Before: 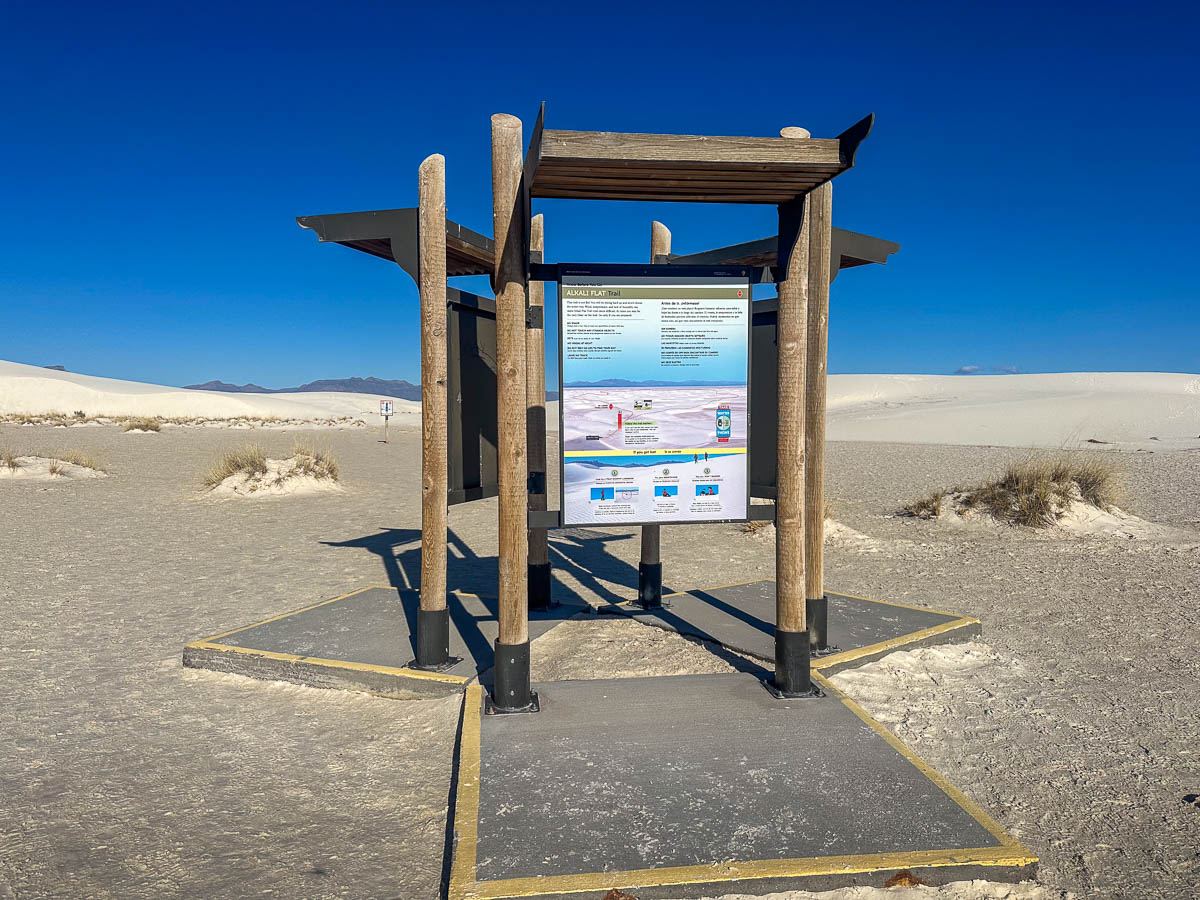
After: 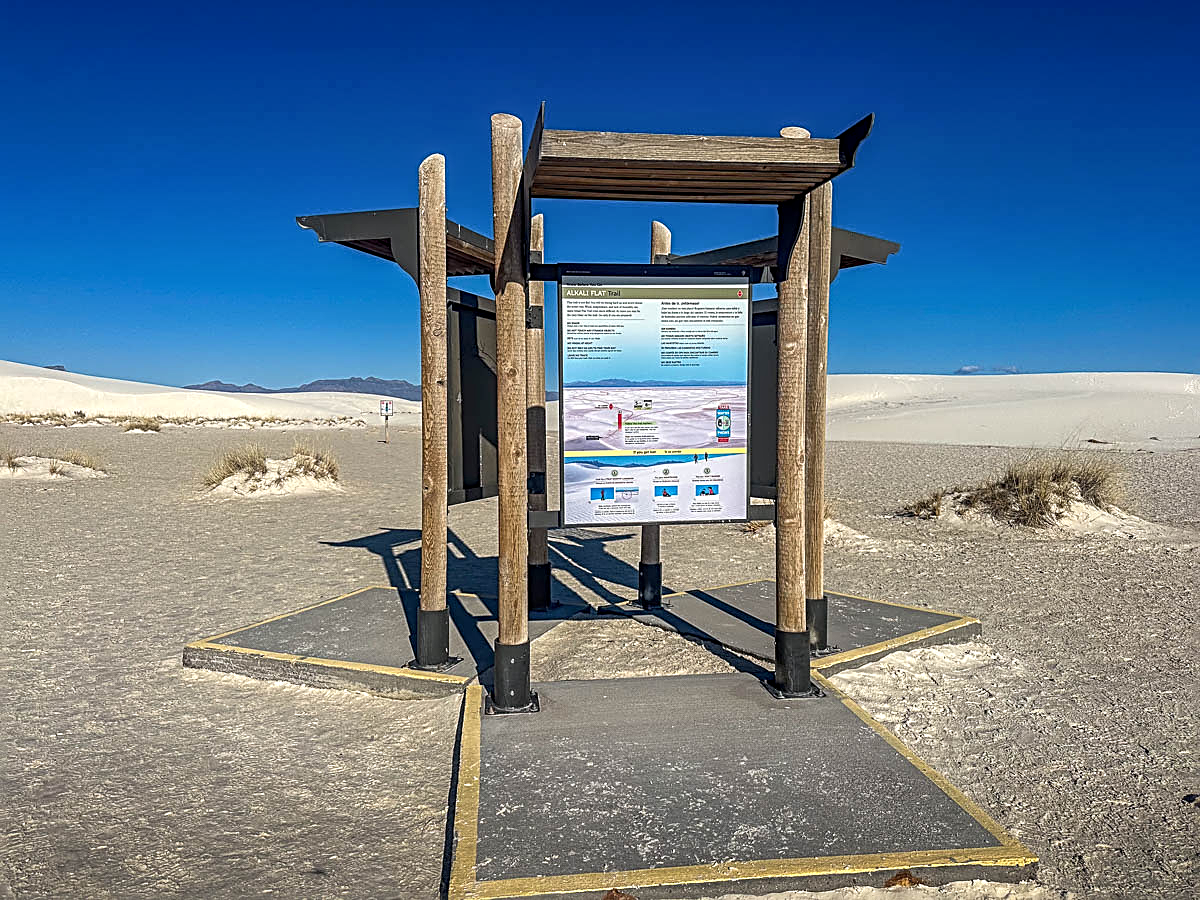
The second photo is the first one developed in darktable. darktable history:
local contrast: on, module defaults
sharpen: radius 2.606, amount 0.687
